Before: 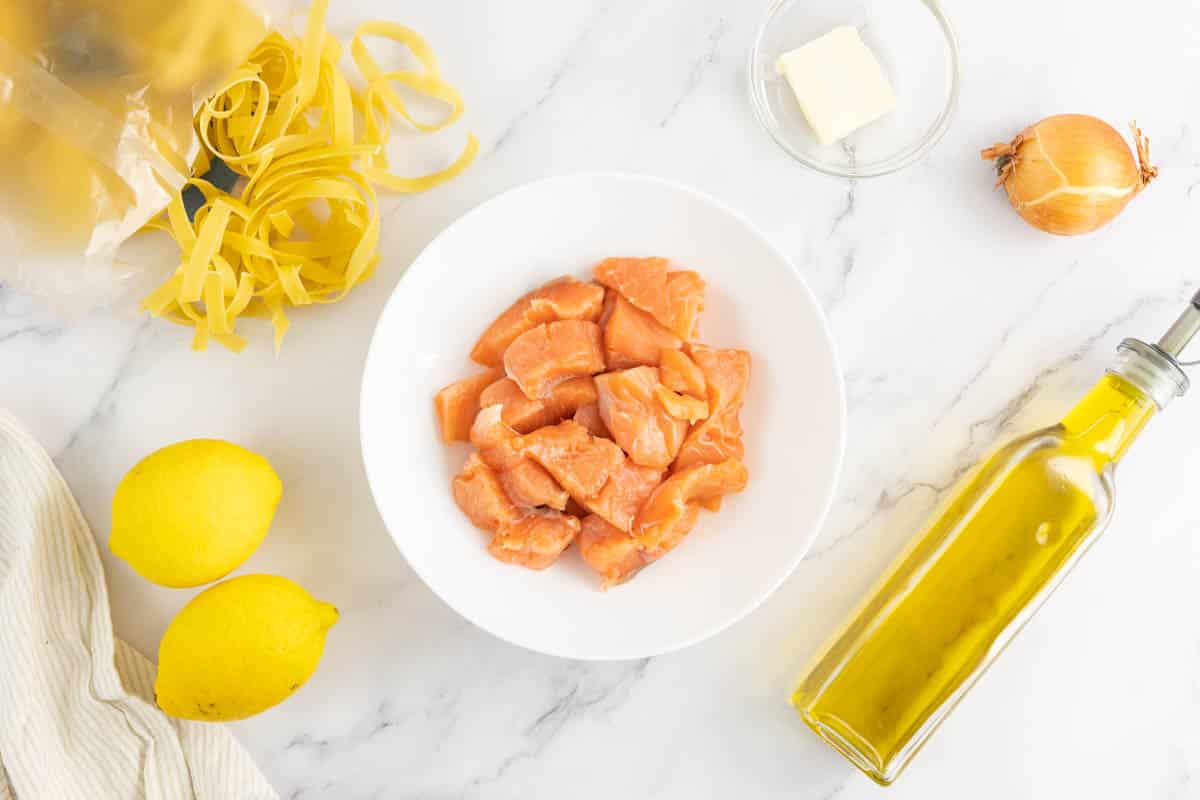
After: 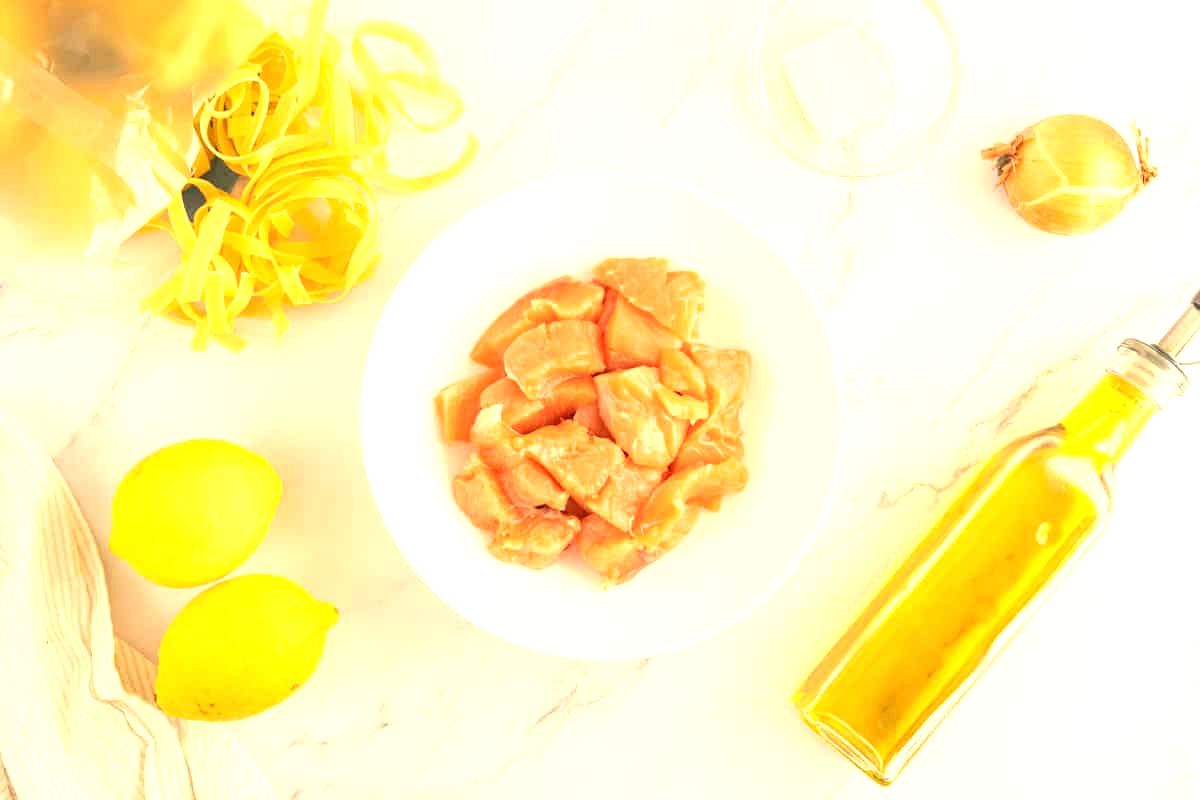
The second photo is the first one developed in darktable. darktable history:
exposure: black level correction 0, exposure 0.7 EV, compensate exposure bias true, compensate highlight preservation false
white balance: red 1.123, blue 0.83
